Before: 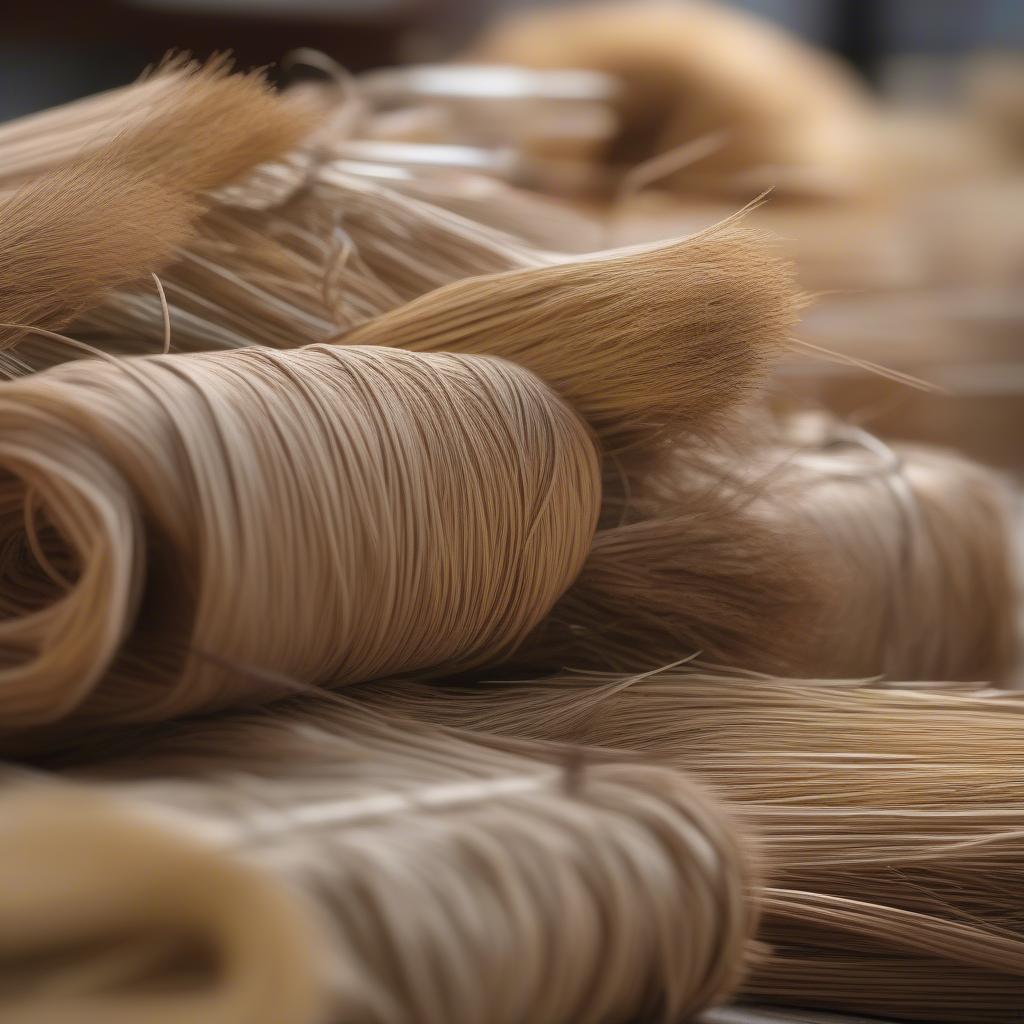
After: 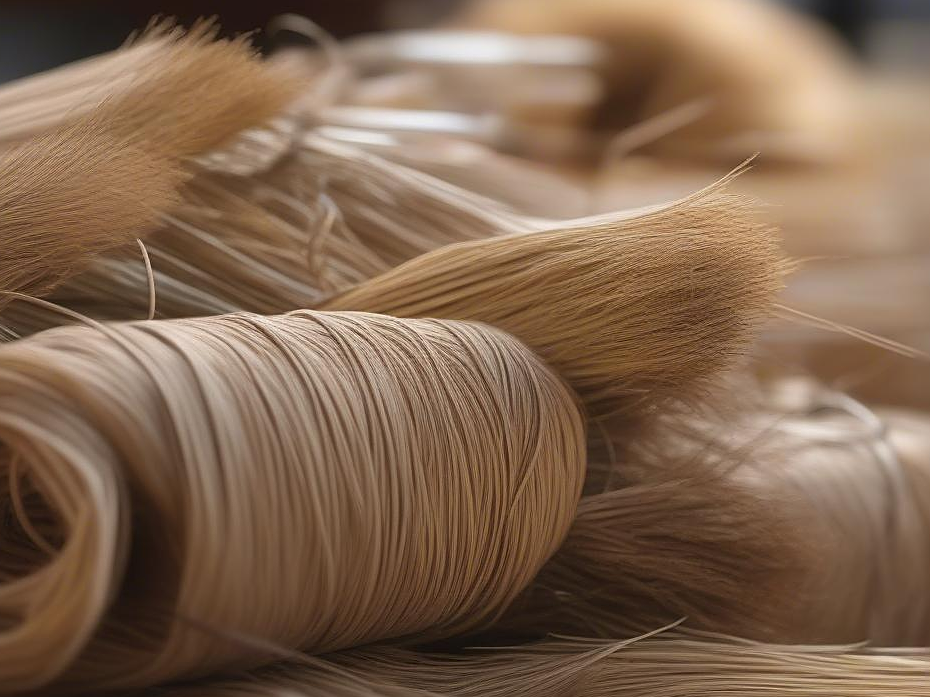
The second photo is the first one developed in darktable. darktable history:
crop: left 1.51%, top 3.377%, right 7.649%, bottom 28.48%
exposure: black level correction 0, exposure 0 EV, compensate exposure bias true, compensate highlight preservation false
sharpen: on, module defaults
